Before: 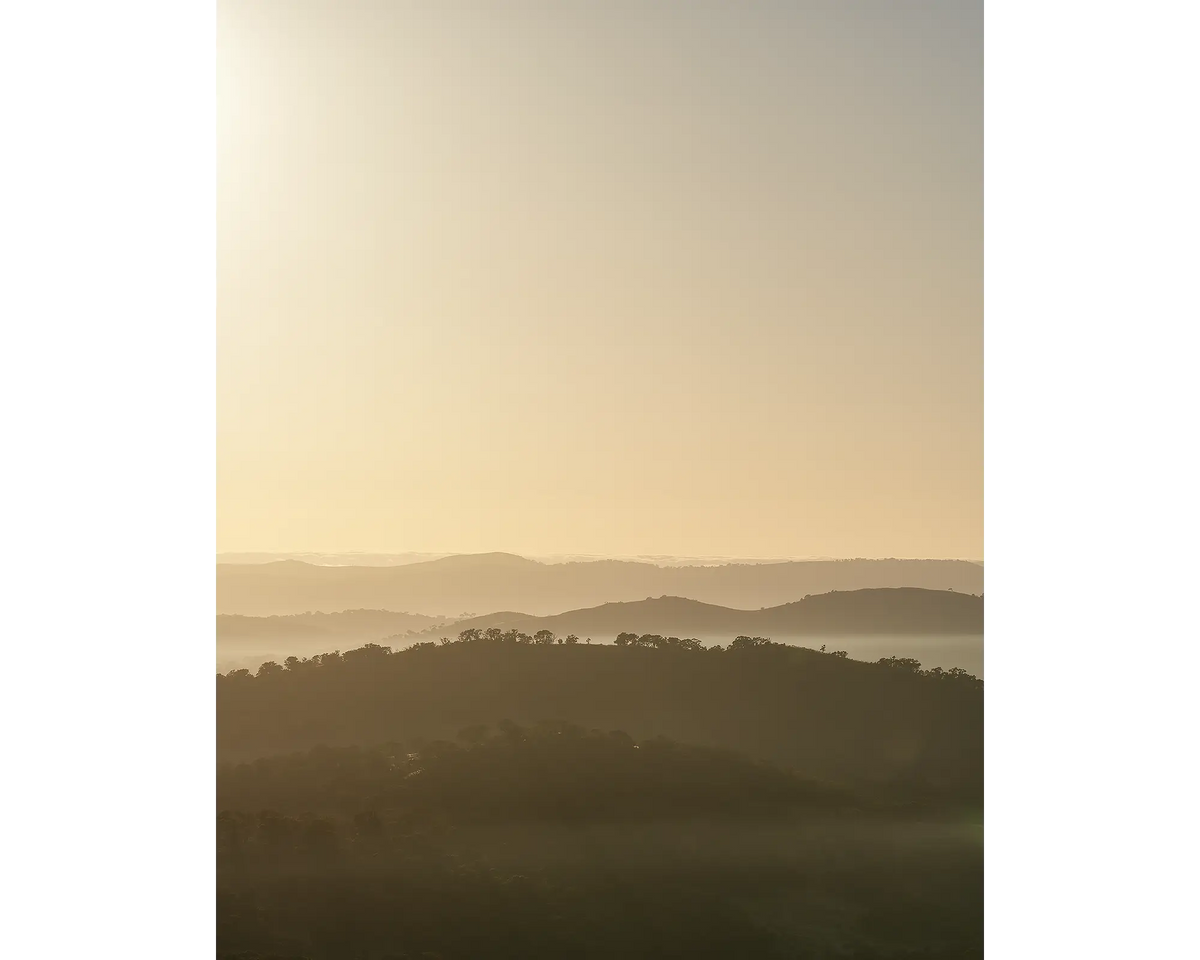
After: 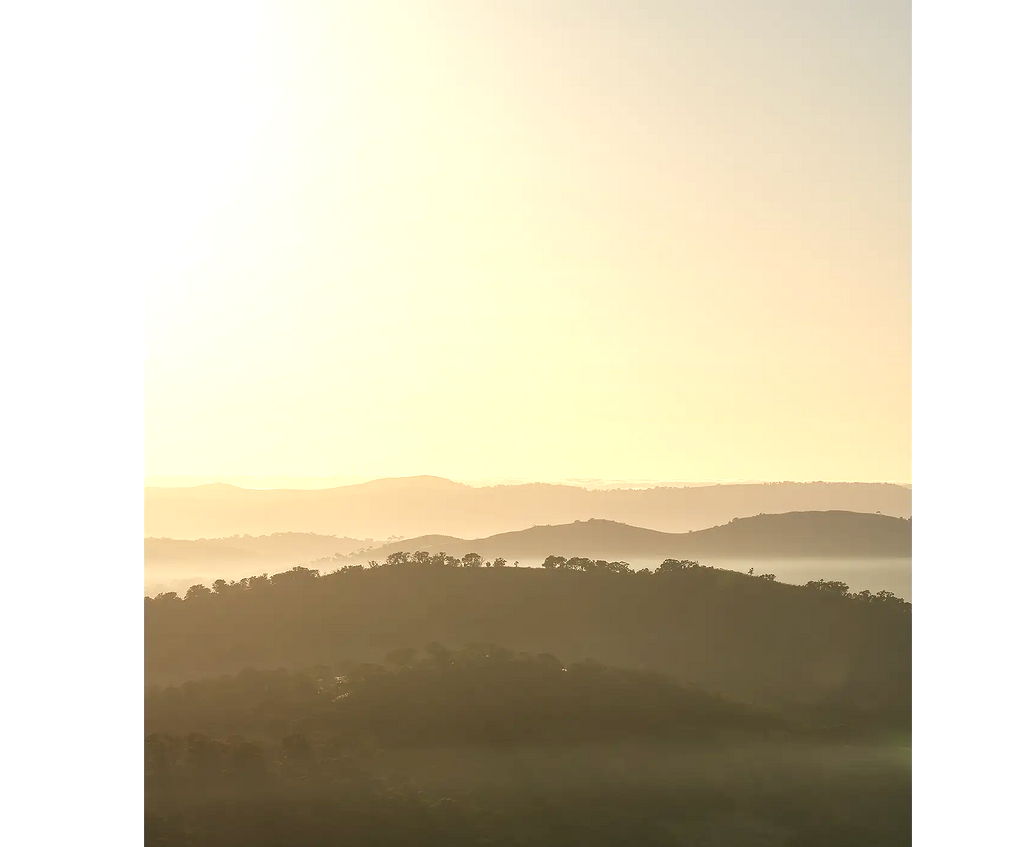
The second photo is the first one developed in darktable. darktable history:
crop: left 6.051%, top 8.118%, right 9.551%, bottom 3.639%
exposure: black level correction 0, exposure 0.699 EV, compensate highlight preservation false
